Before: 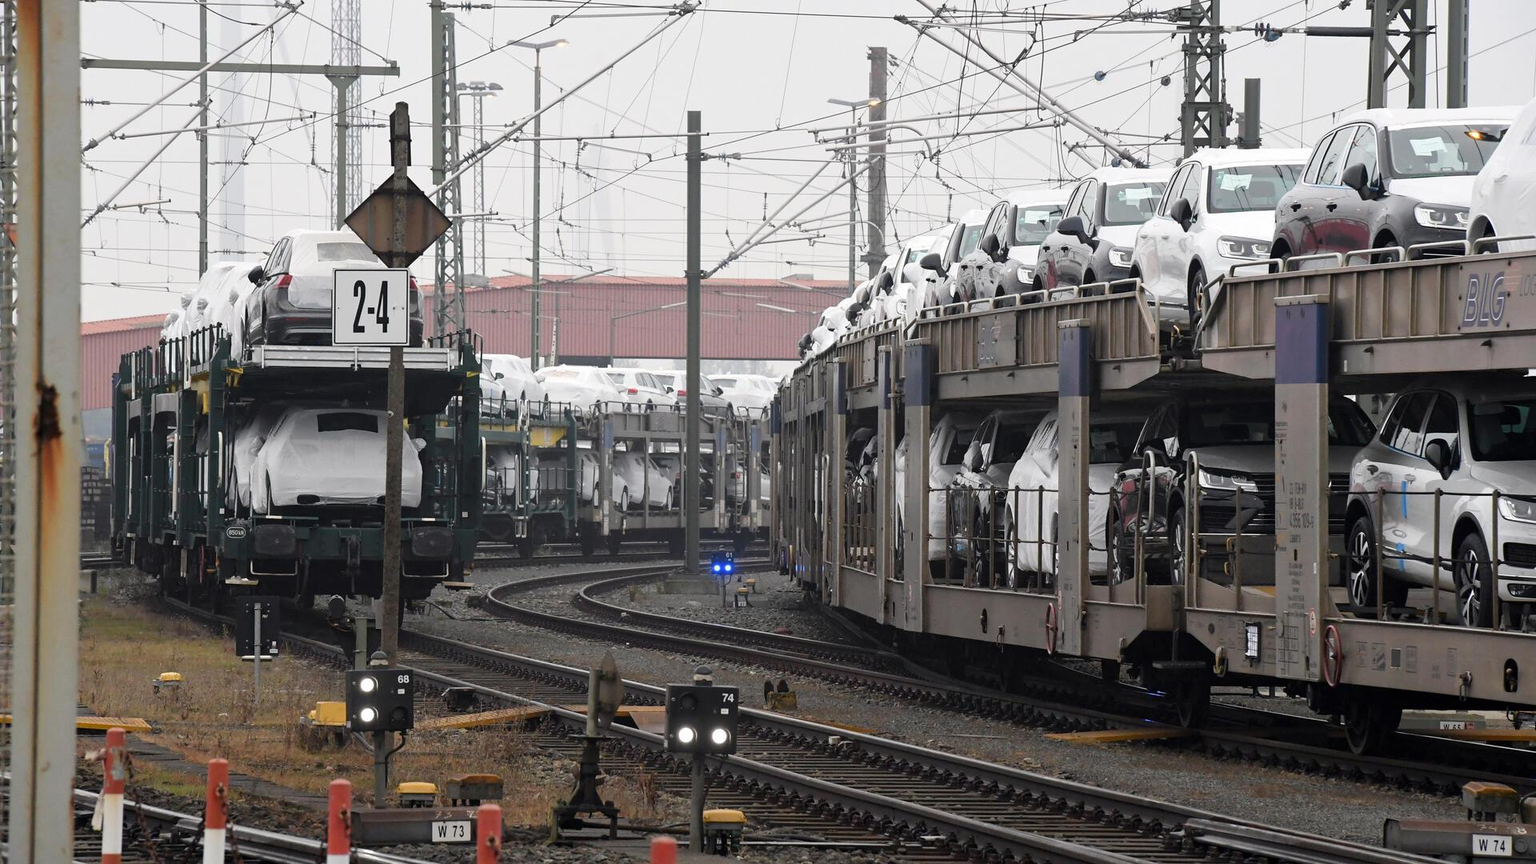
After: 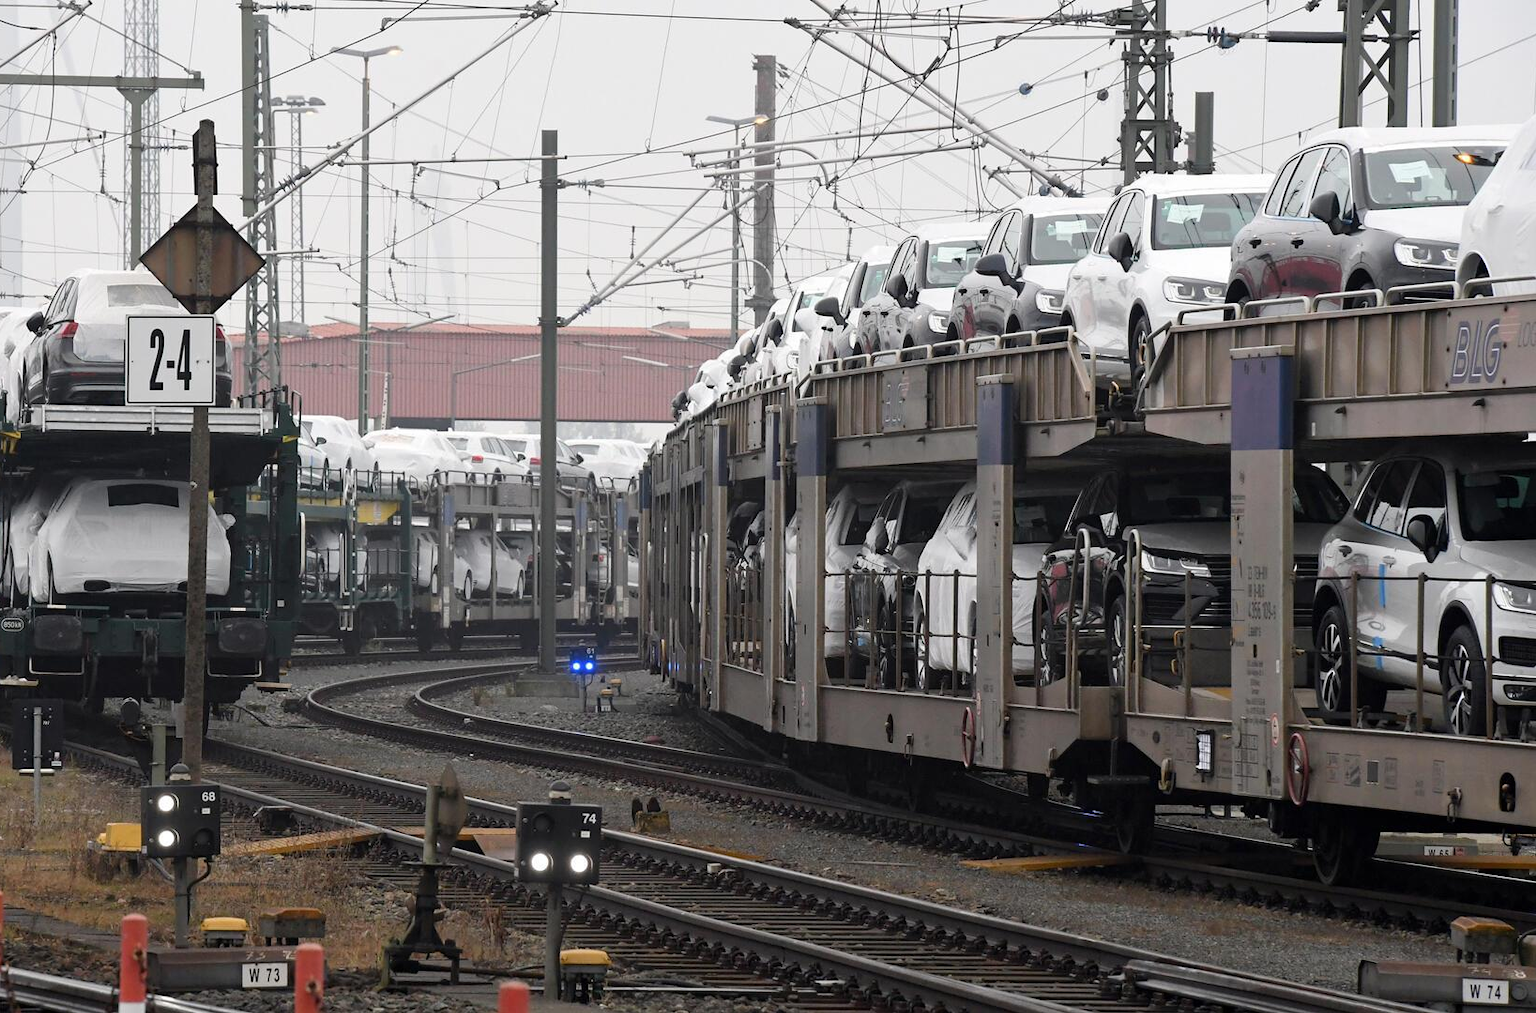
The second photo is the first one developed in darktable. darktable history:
crop and rotate: left 14.699%
